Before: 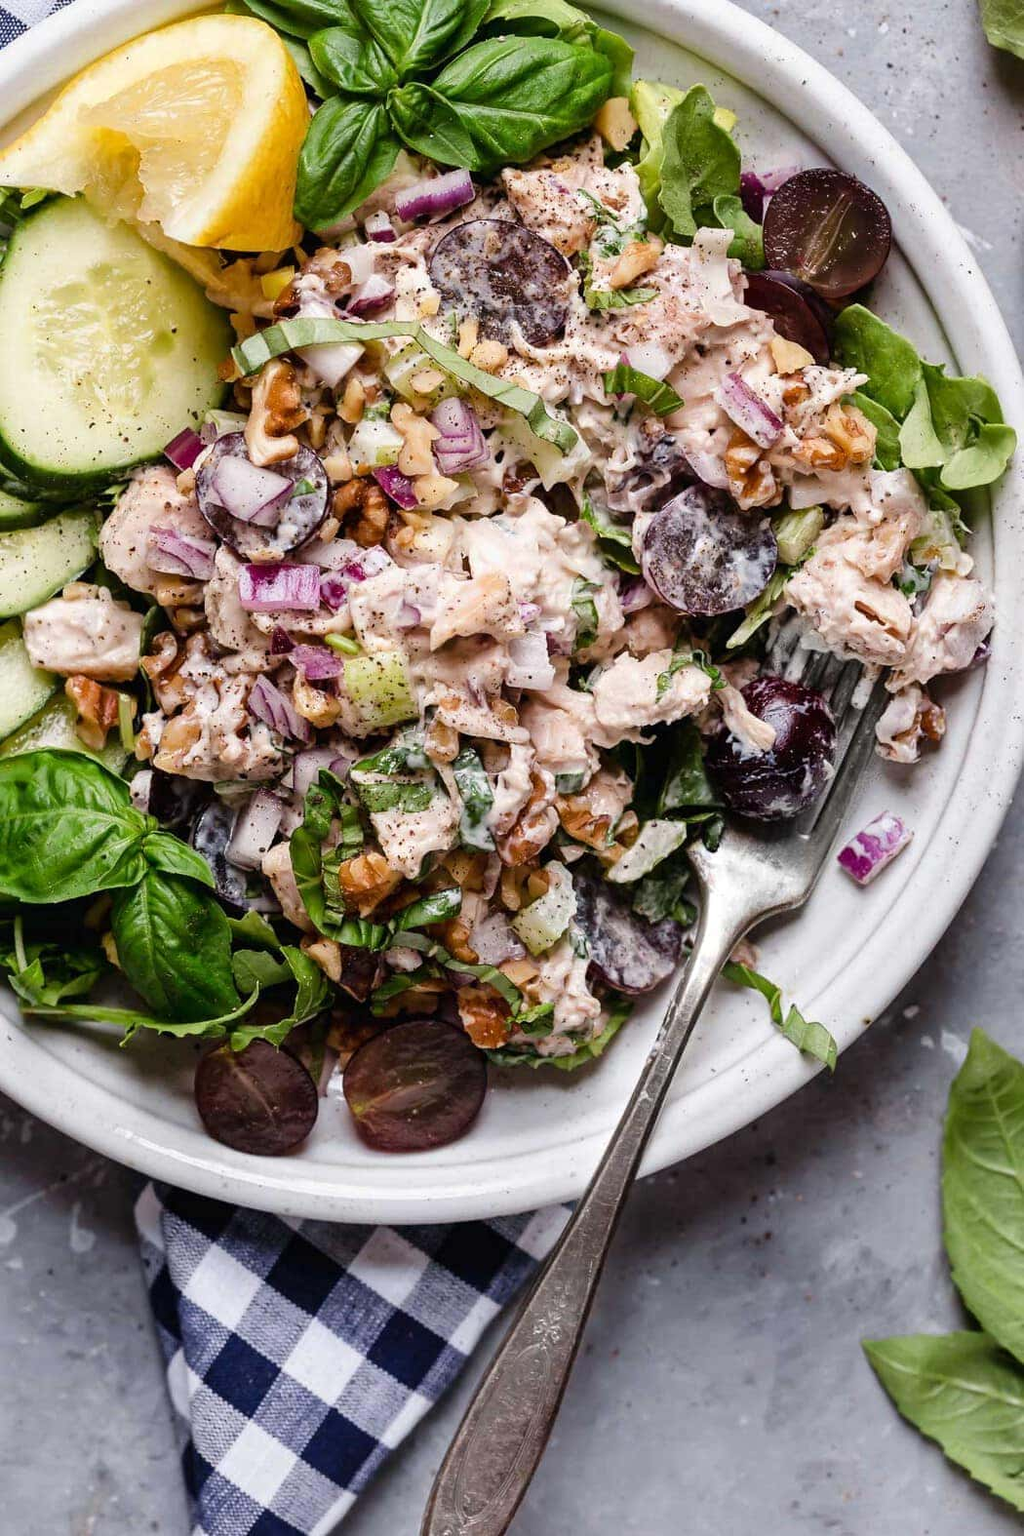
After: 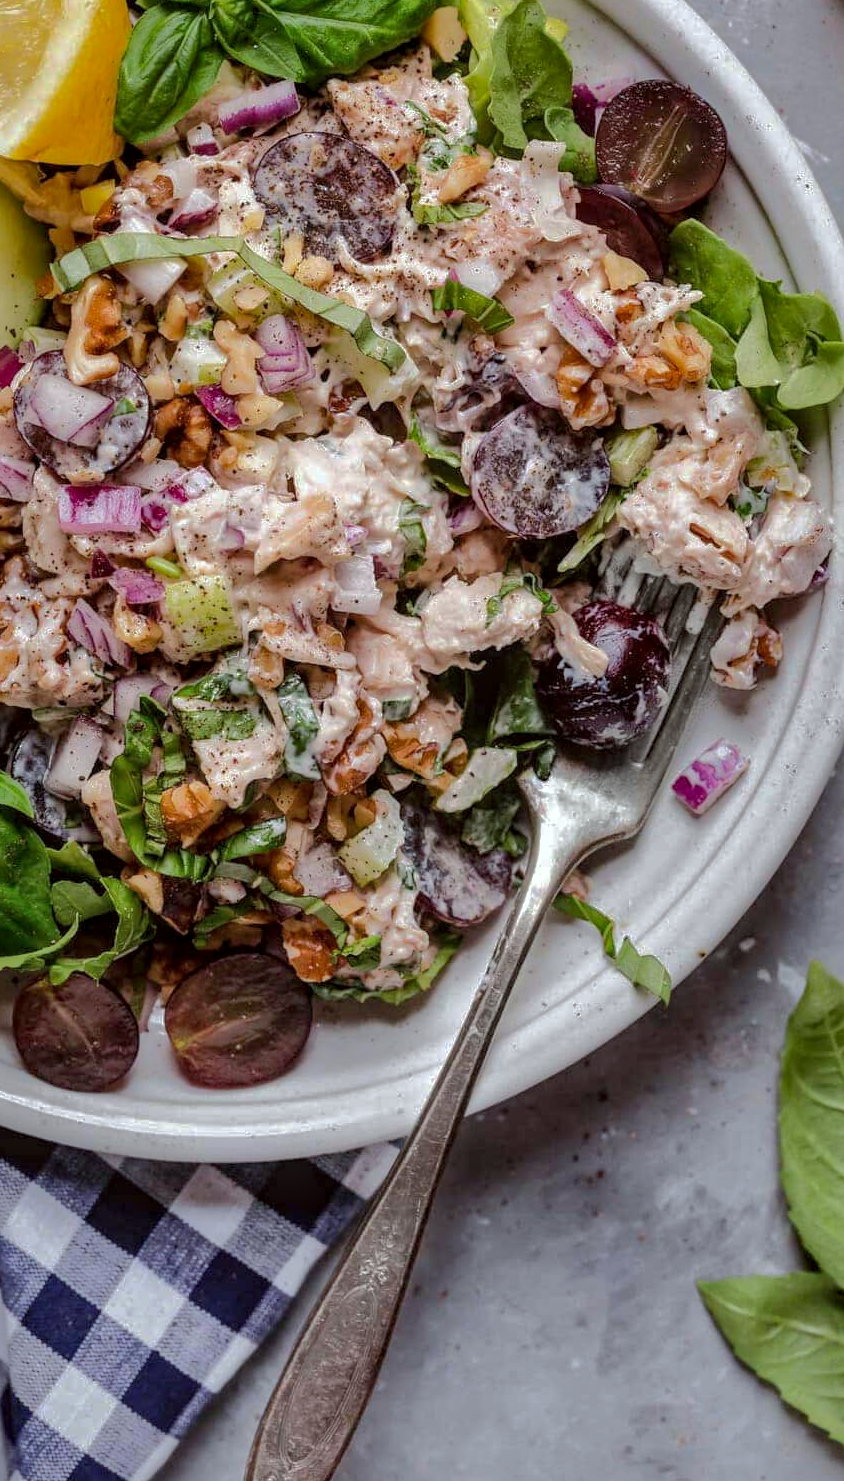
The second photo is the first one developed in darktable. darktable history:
color correction: highlights a* -2.92, highlights b* -2.1, shadows a* 2.56, shadows b* 2.92
crop and rotate: left 17.878%, top 5.933%, right 1.732%
shadows and highlights: shadows 38.78, highlights -74.87
local contrast: on, module defaults
